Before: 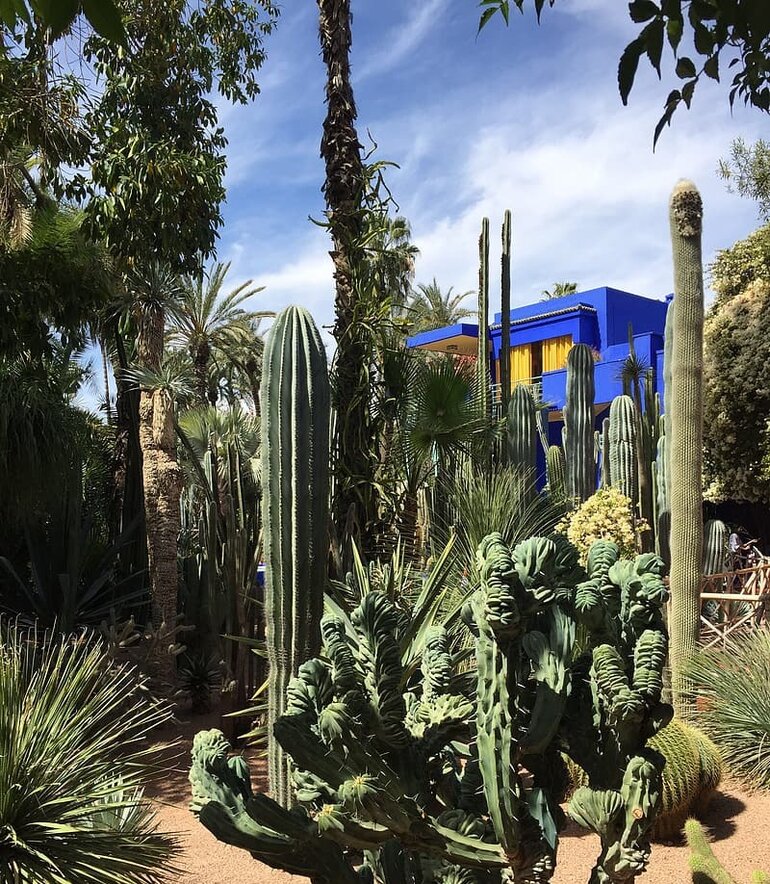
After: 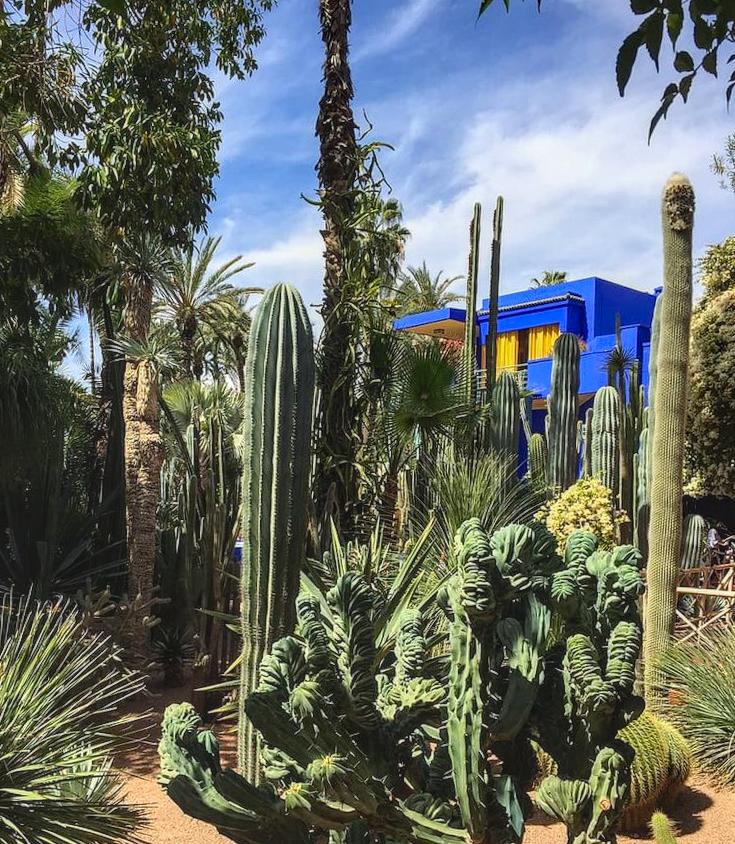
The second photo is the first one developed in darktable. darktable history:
contrast brightness saturation: contrast -0.19, saturation 0.19
local contrast: detail 150%
crop and rotate: angle -2.38°
tone equalizer: on, module defaults
exposure: compensate highlight preservation false
